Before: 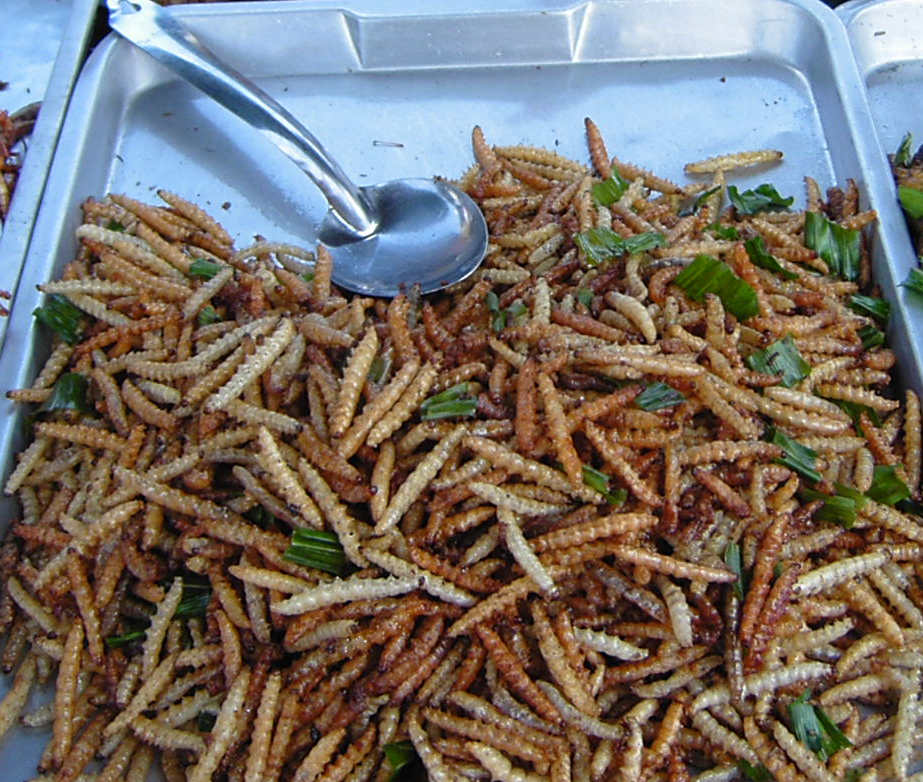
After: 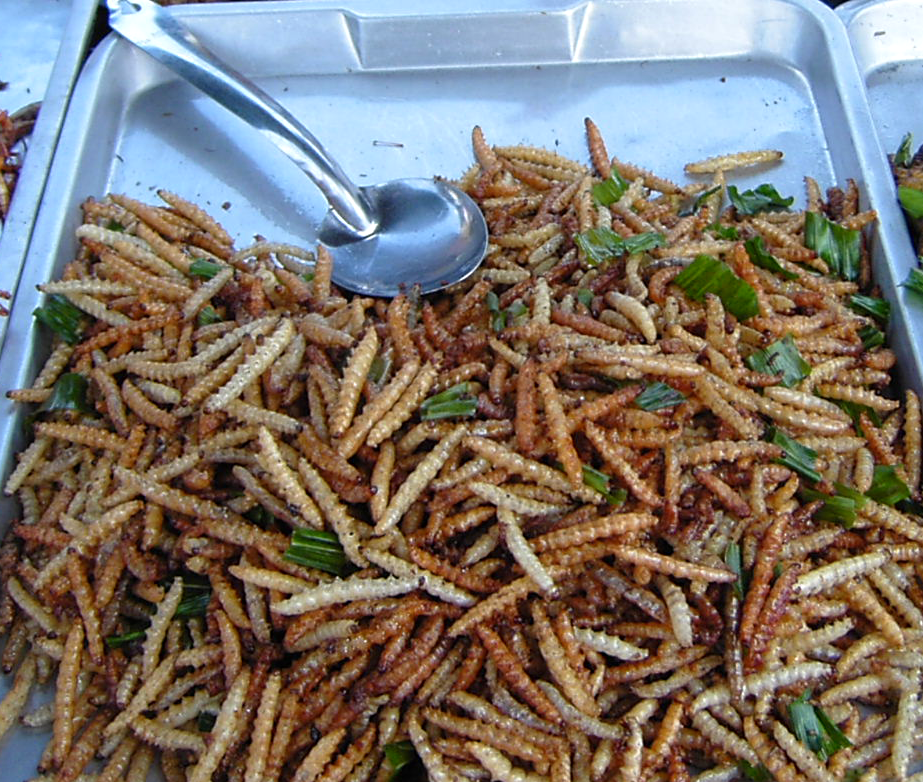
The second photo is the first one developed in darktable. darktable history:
exposure: black level correction 0.001, exposure 0.138 EV, compensate highlight preservation false
